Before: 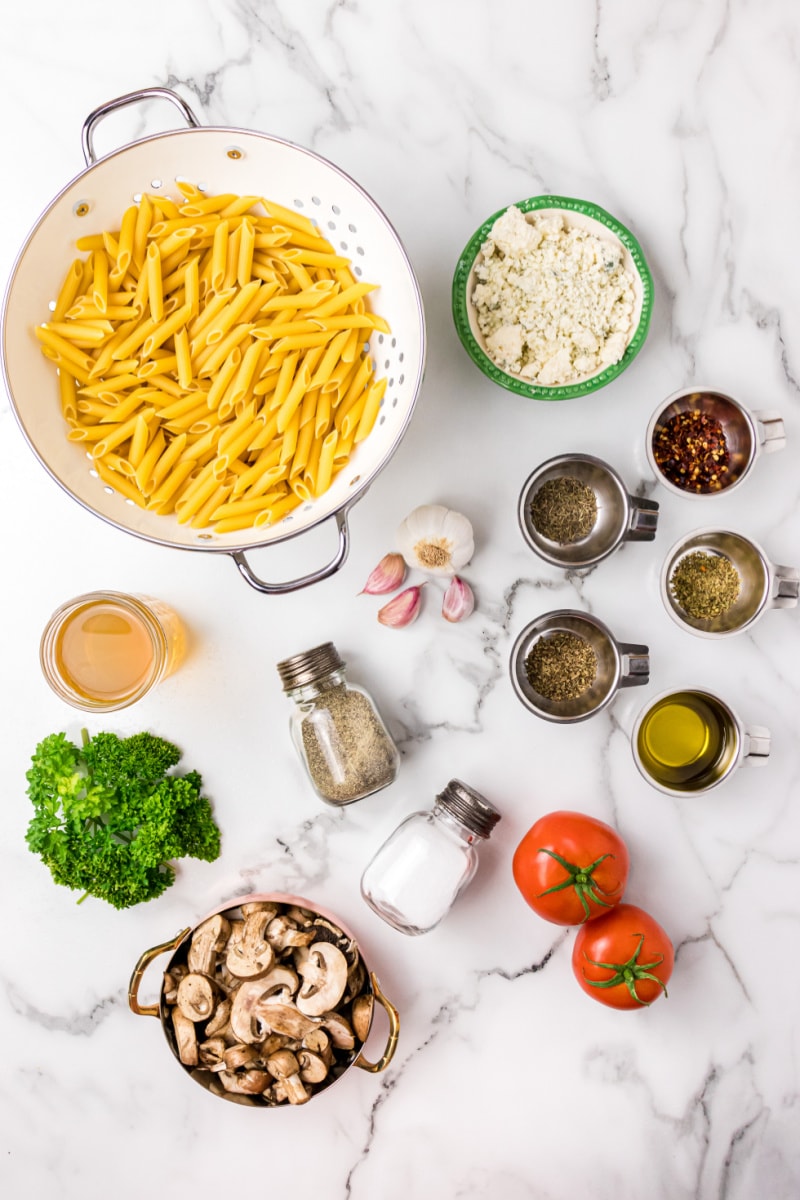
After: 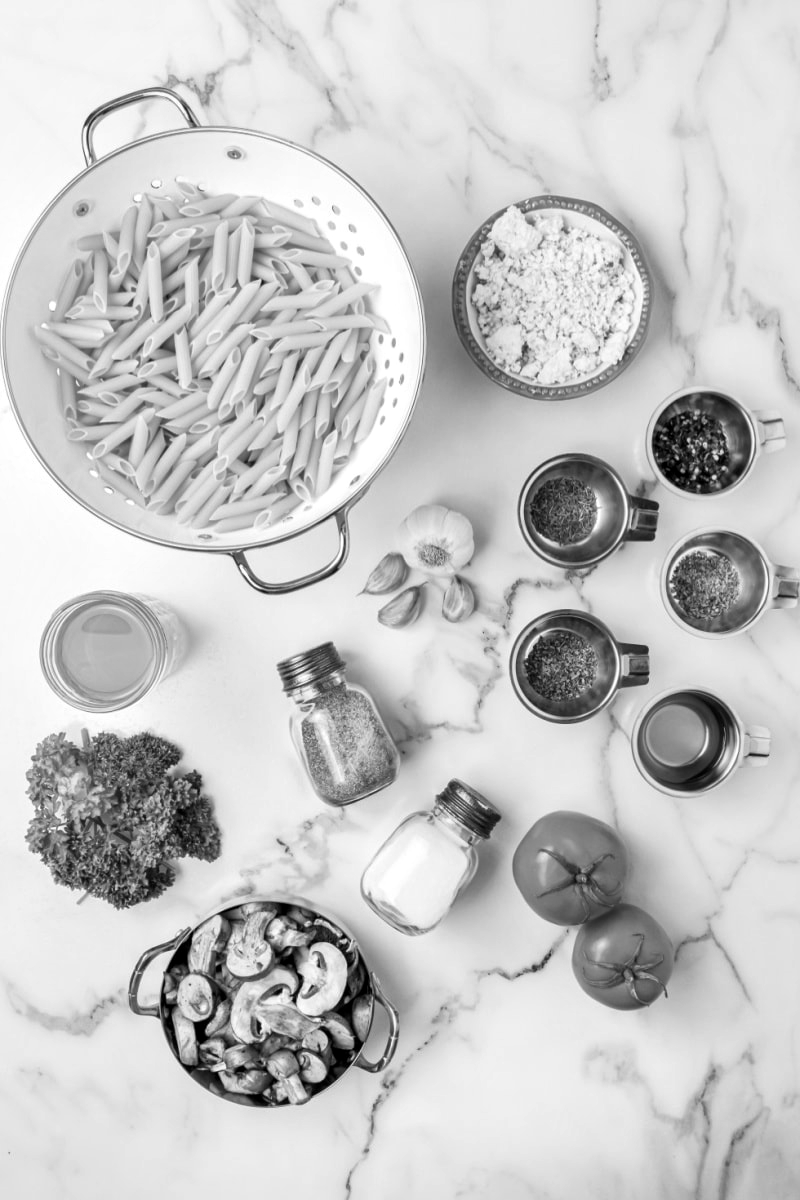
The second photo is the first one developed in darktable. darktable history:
local contrast: mode bilateral grid, contrast 20, coarseness 50, detail 132%, midtone range 0.2
monochrome: a 32, b 64, size 2.3
